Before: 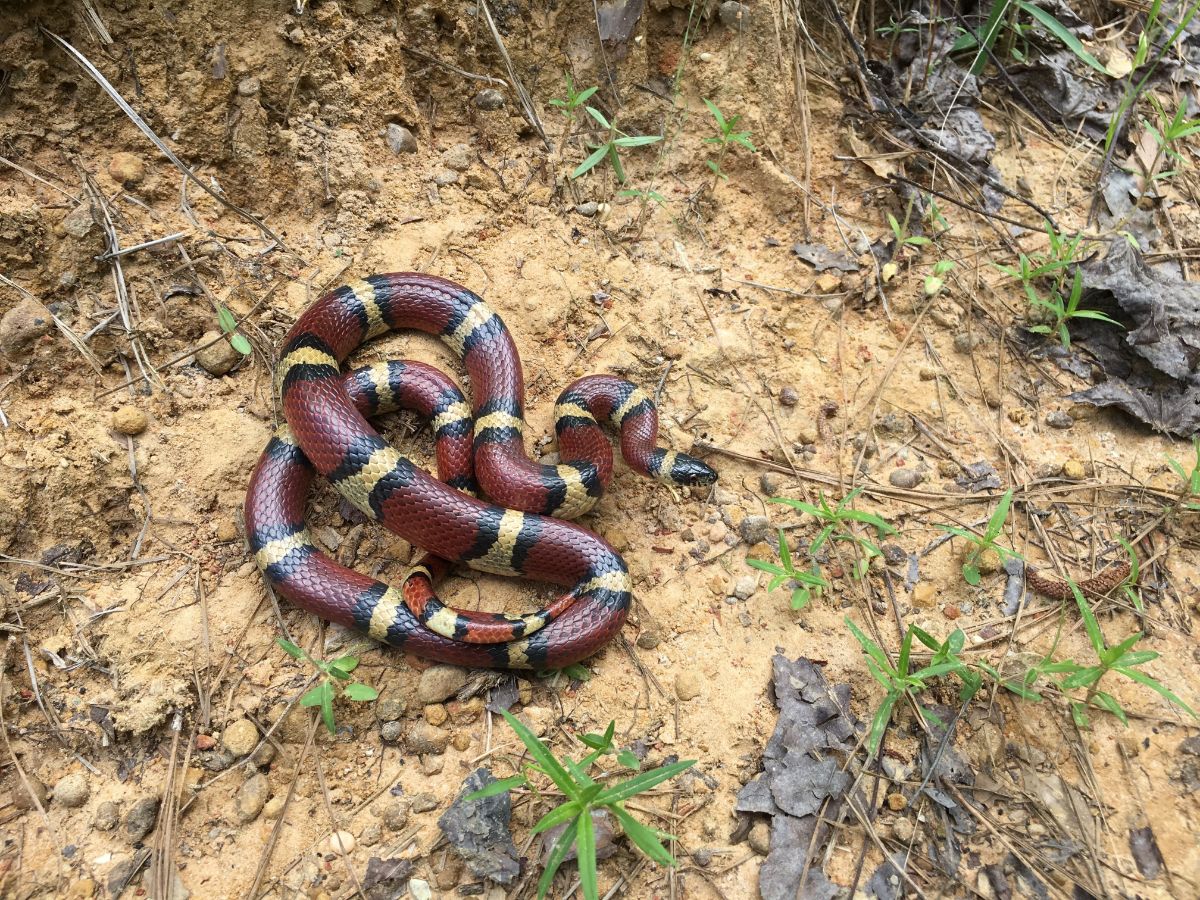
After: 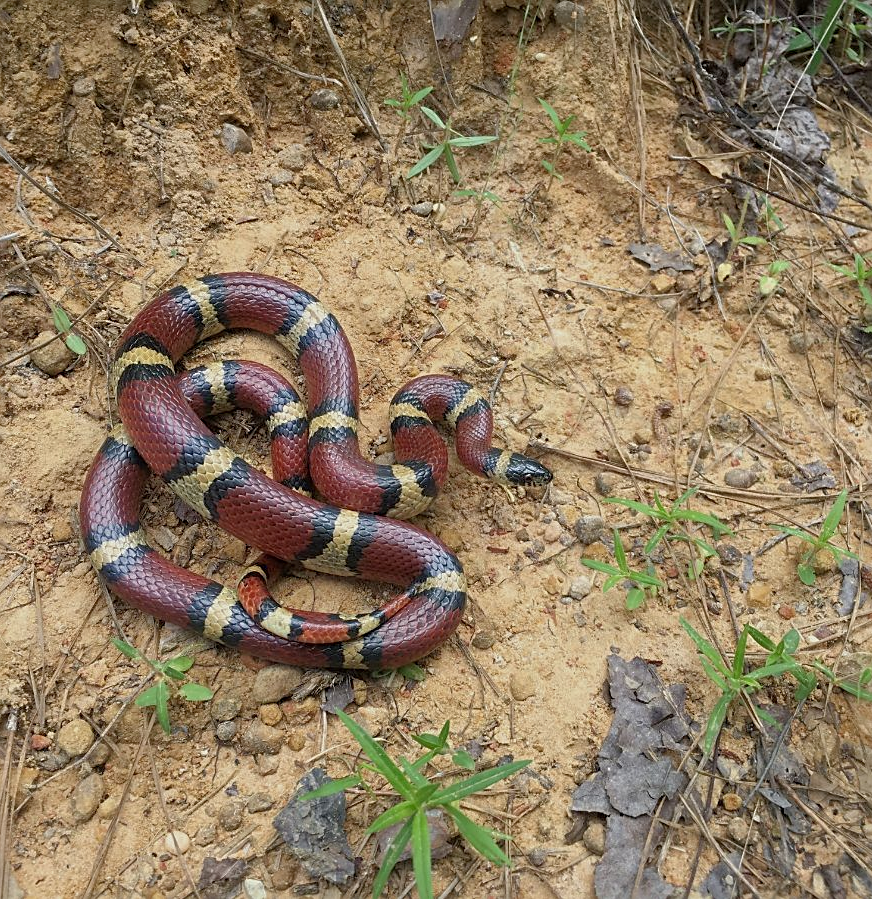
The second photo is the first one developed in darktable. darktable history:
sharpen: amount 0.488
crop: left 13.813%, top 0%, right 13.499%
tone equalizer: -8 EV 0.24 EV, -7 EV 0.391 EV, -6 EV 0.415 EV, -5 EV 0.244 EV, -3 EV -0.242 EV, -2 EV -0.412 EV, -1 EV -0.436 EV, +0 EV -0.242 EV, edges refinement/feathering 500, mask exposure compensation -1.57 EV, preserve details no
